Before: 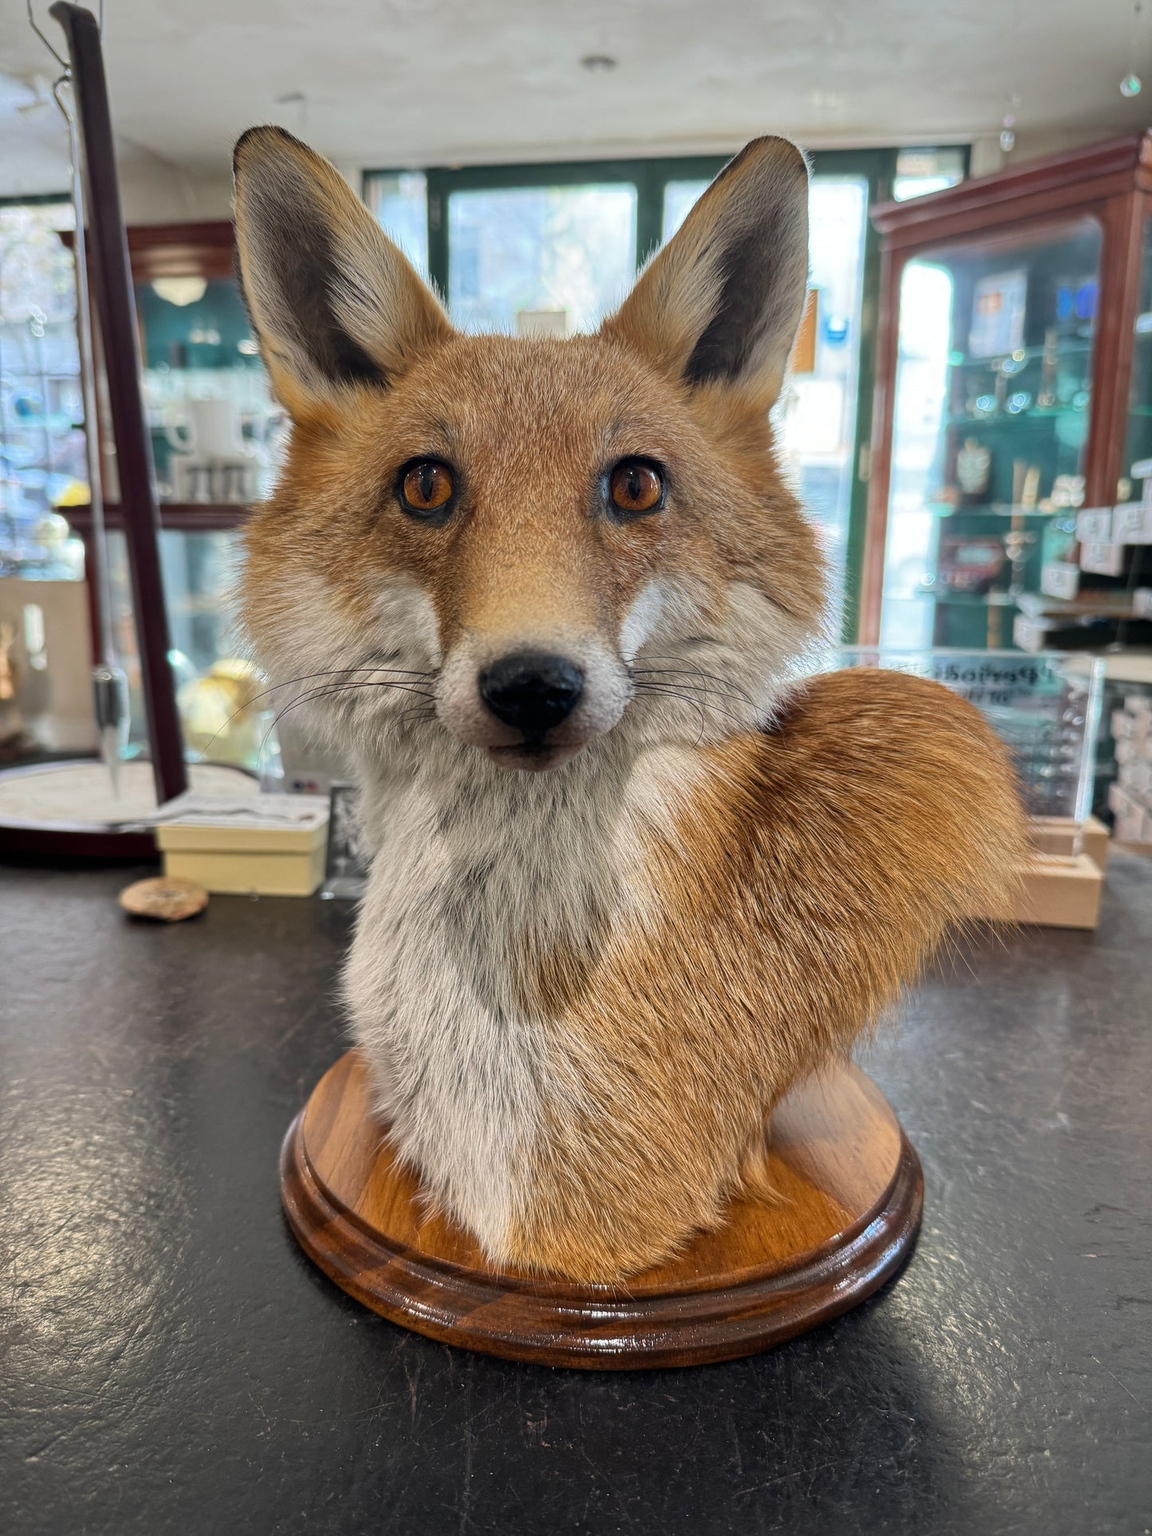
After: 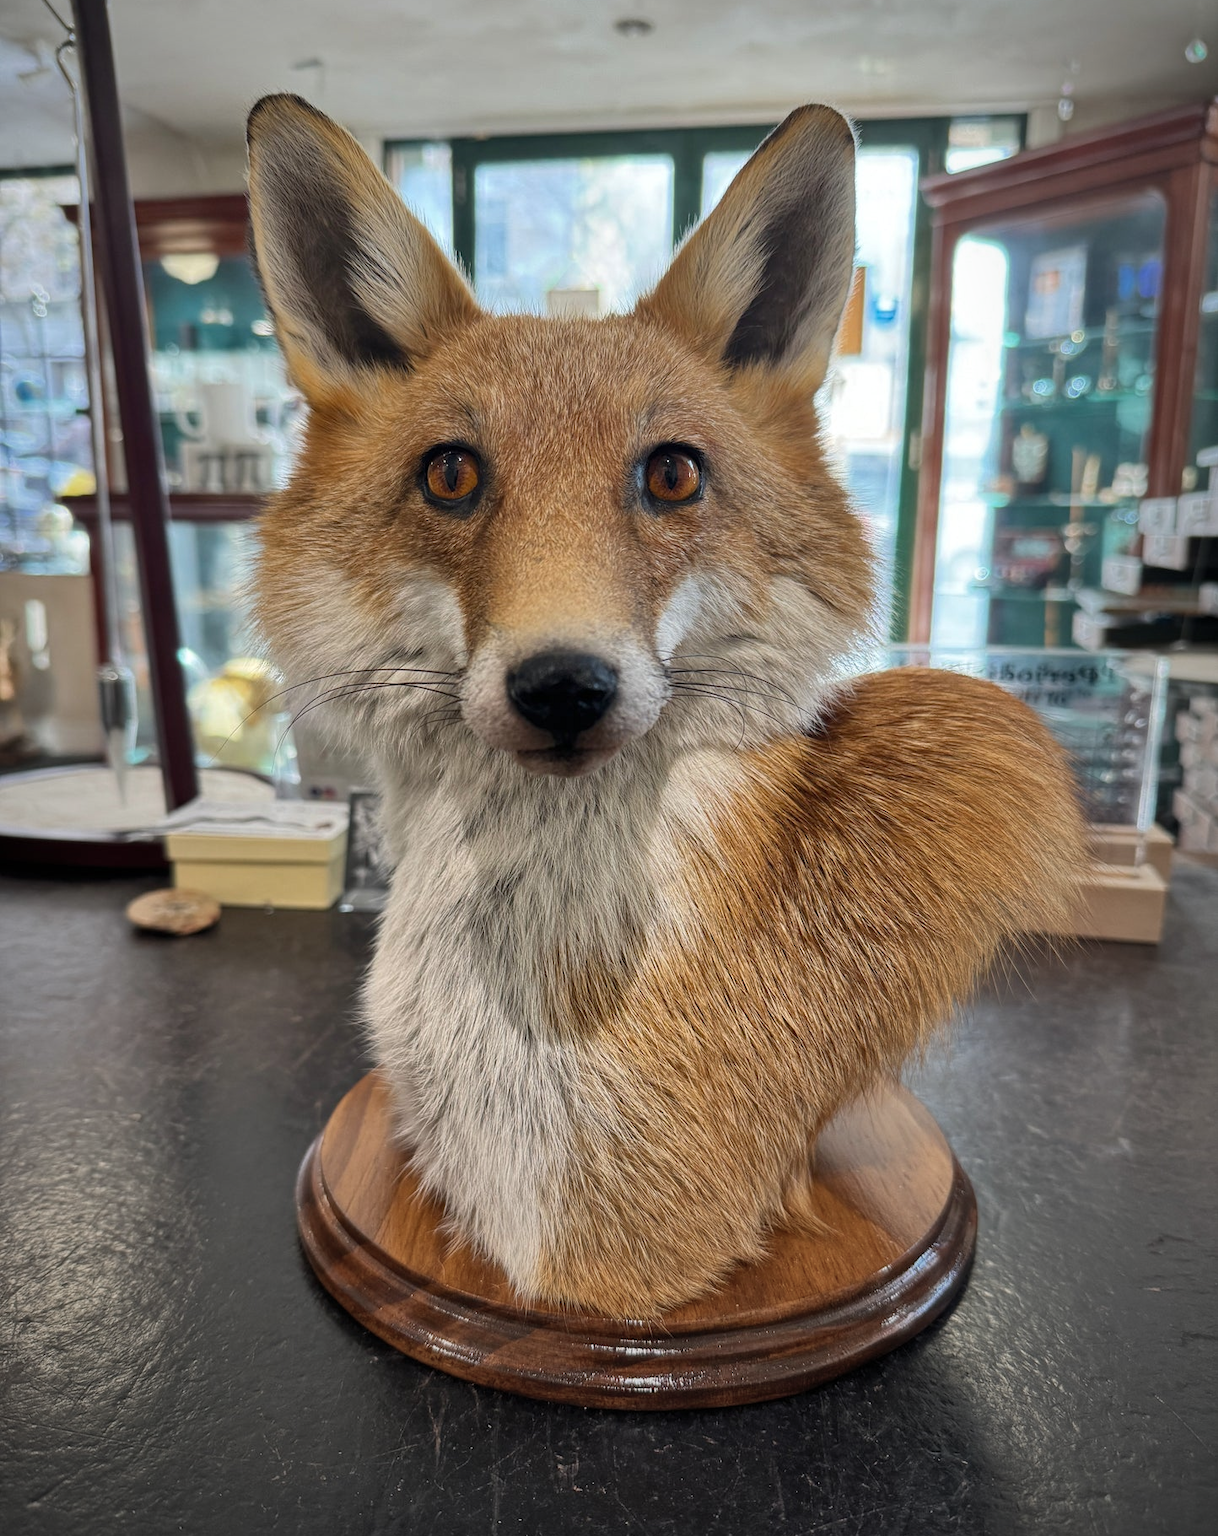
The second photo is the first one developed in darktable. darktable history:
shadows and highlights: low approximation 0.01, soften with gaussian
crop and rotate: top 2.479%, bottom 3.018%
vignetting: fall-off start 72.14%, fall-off radius 108.07%, brightness -0.713, saturation -0.488, center (-0.054, -0.359), width/height ratio 0.729
fill light: on, module defaults
